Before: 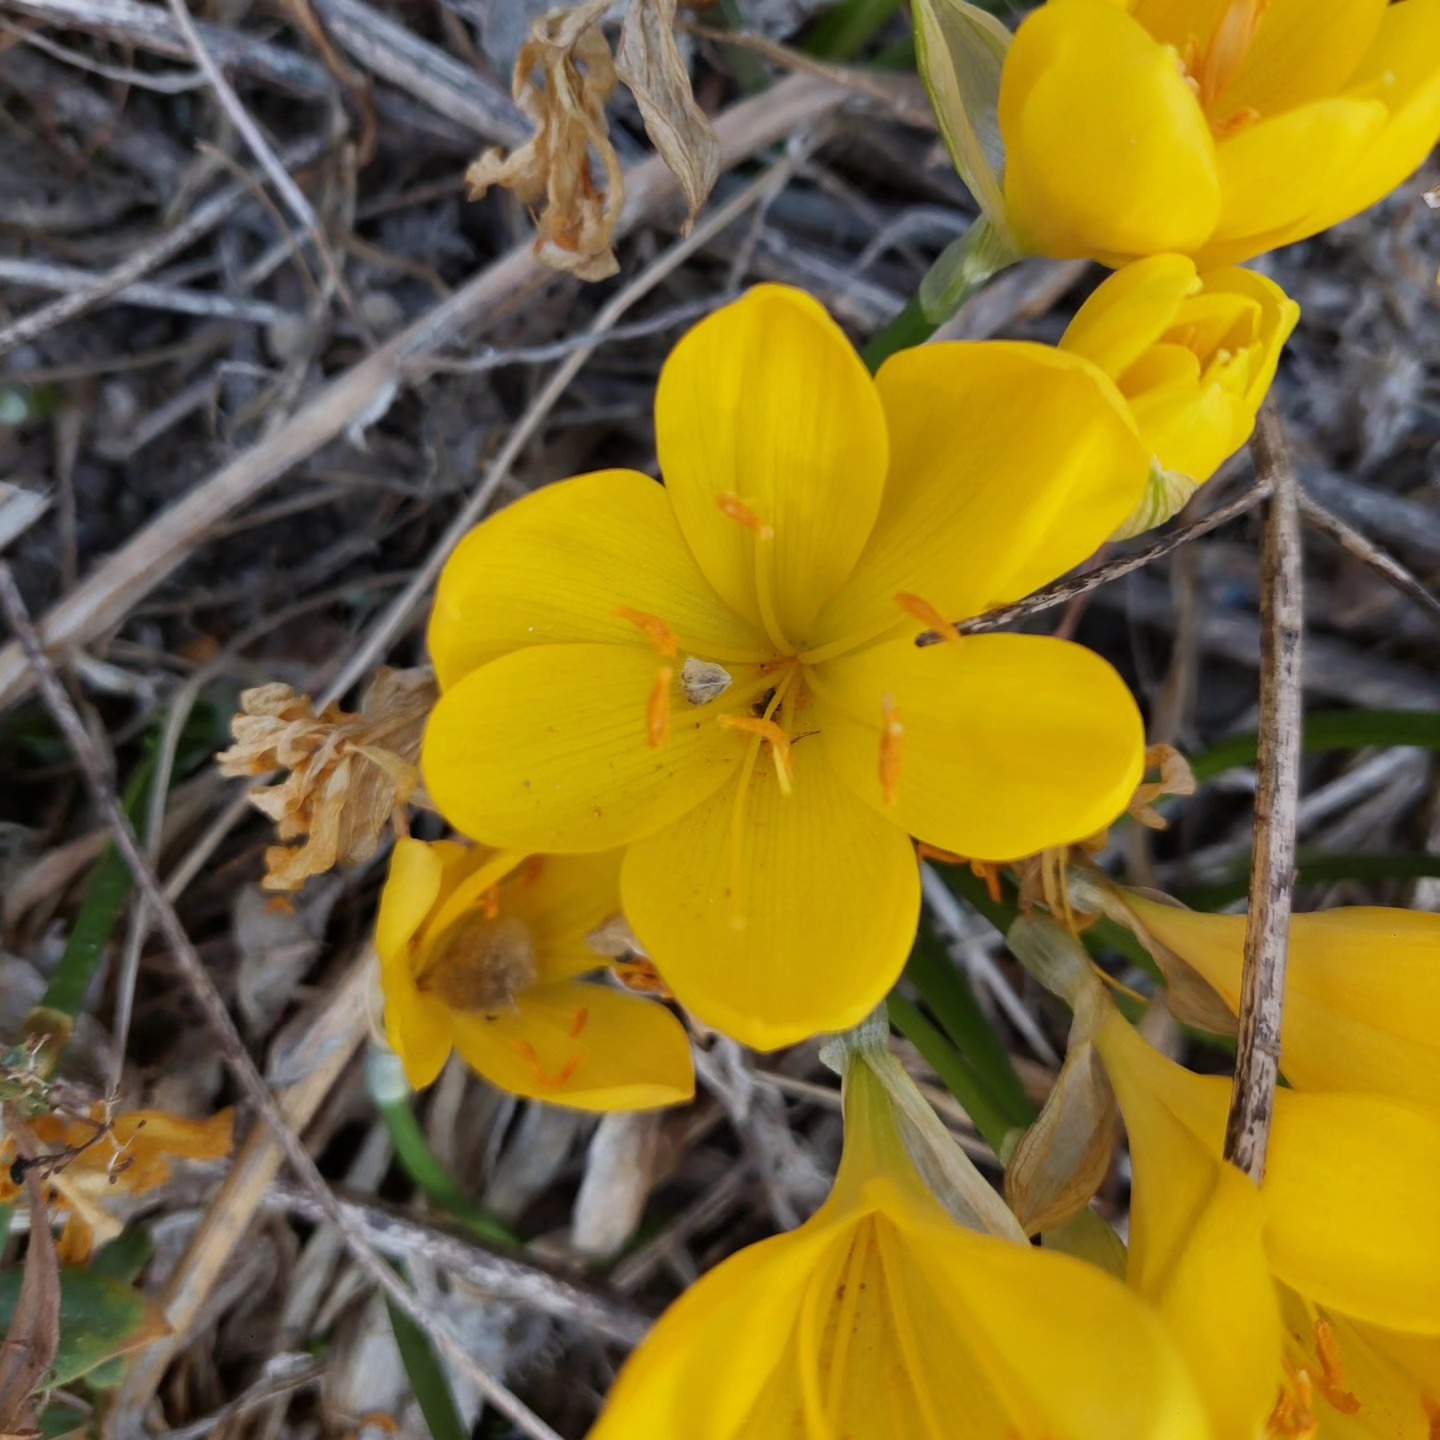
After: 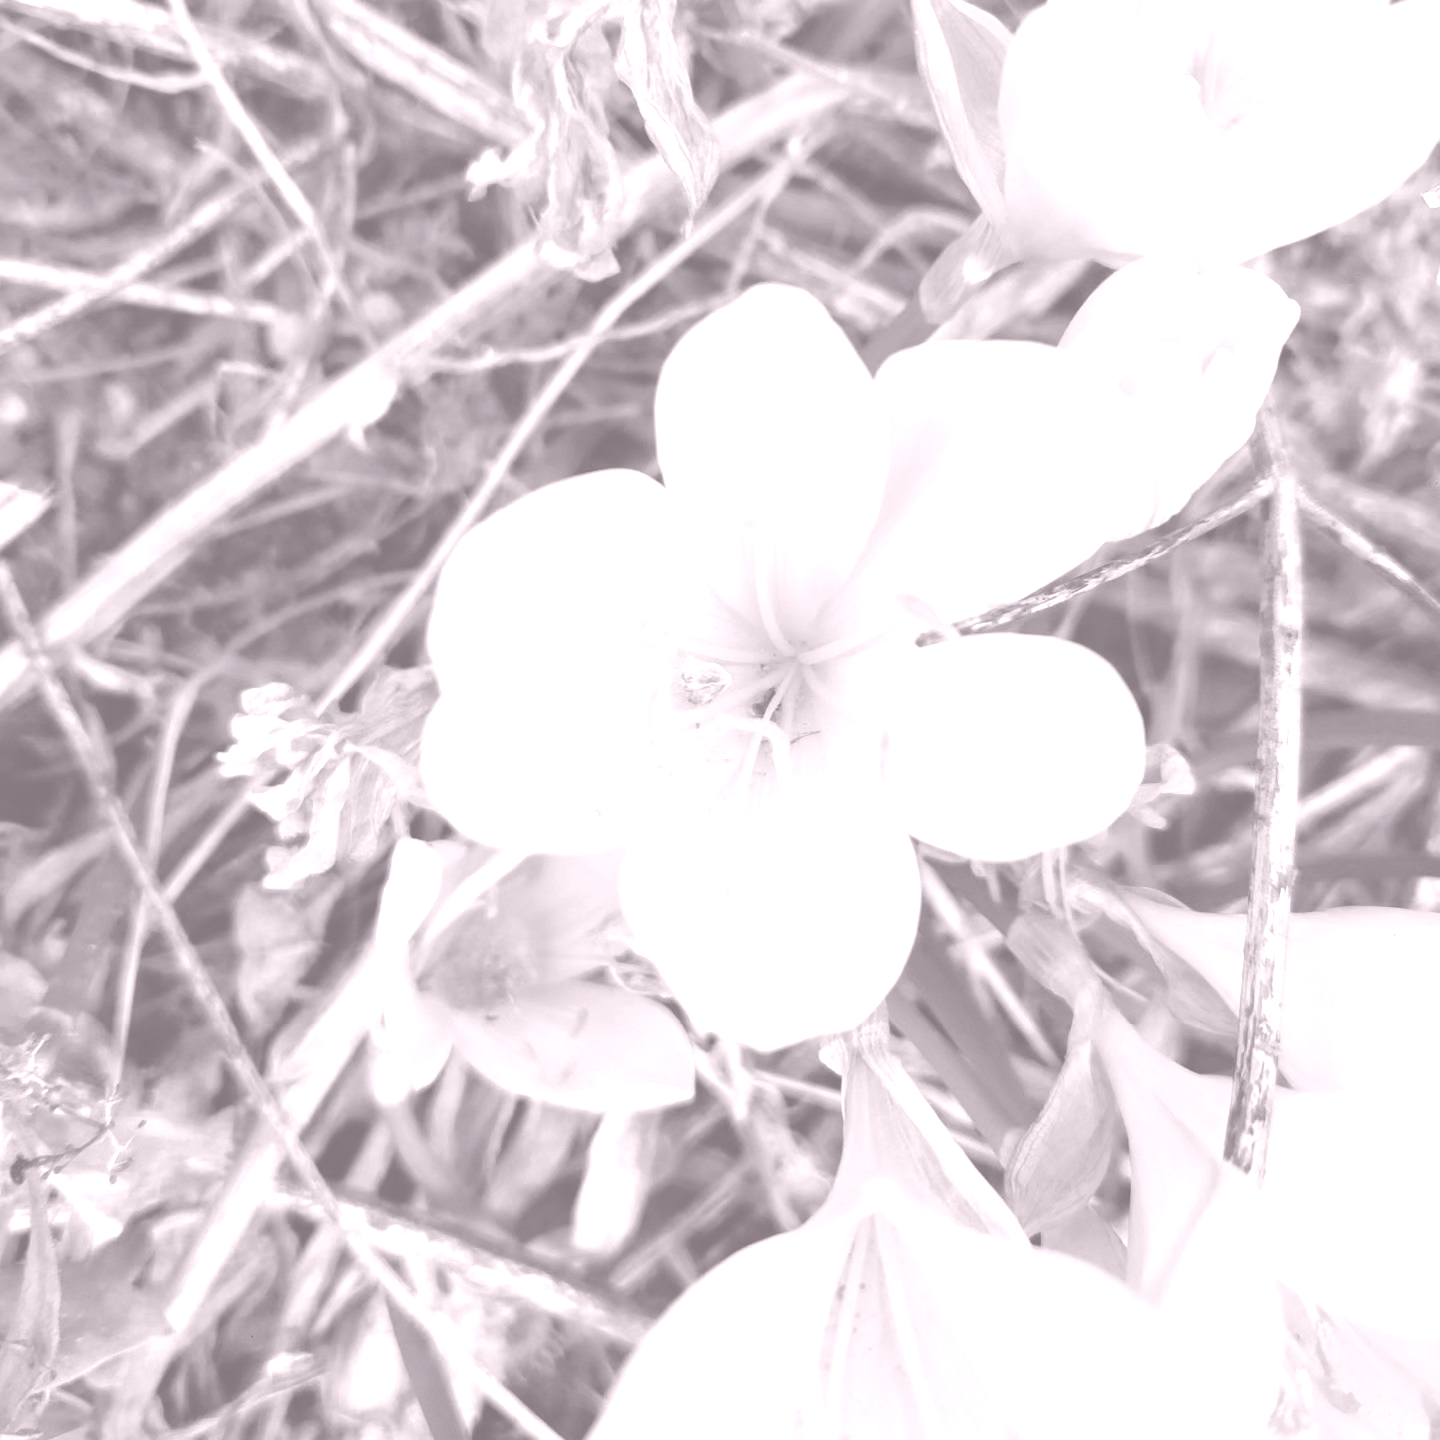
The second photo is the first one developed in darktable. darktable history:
contrast brightness saturation: saturation -1
colorize: hue 25.2°, saturation 83%, source mix 82%, lightness 79%, version 1
